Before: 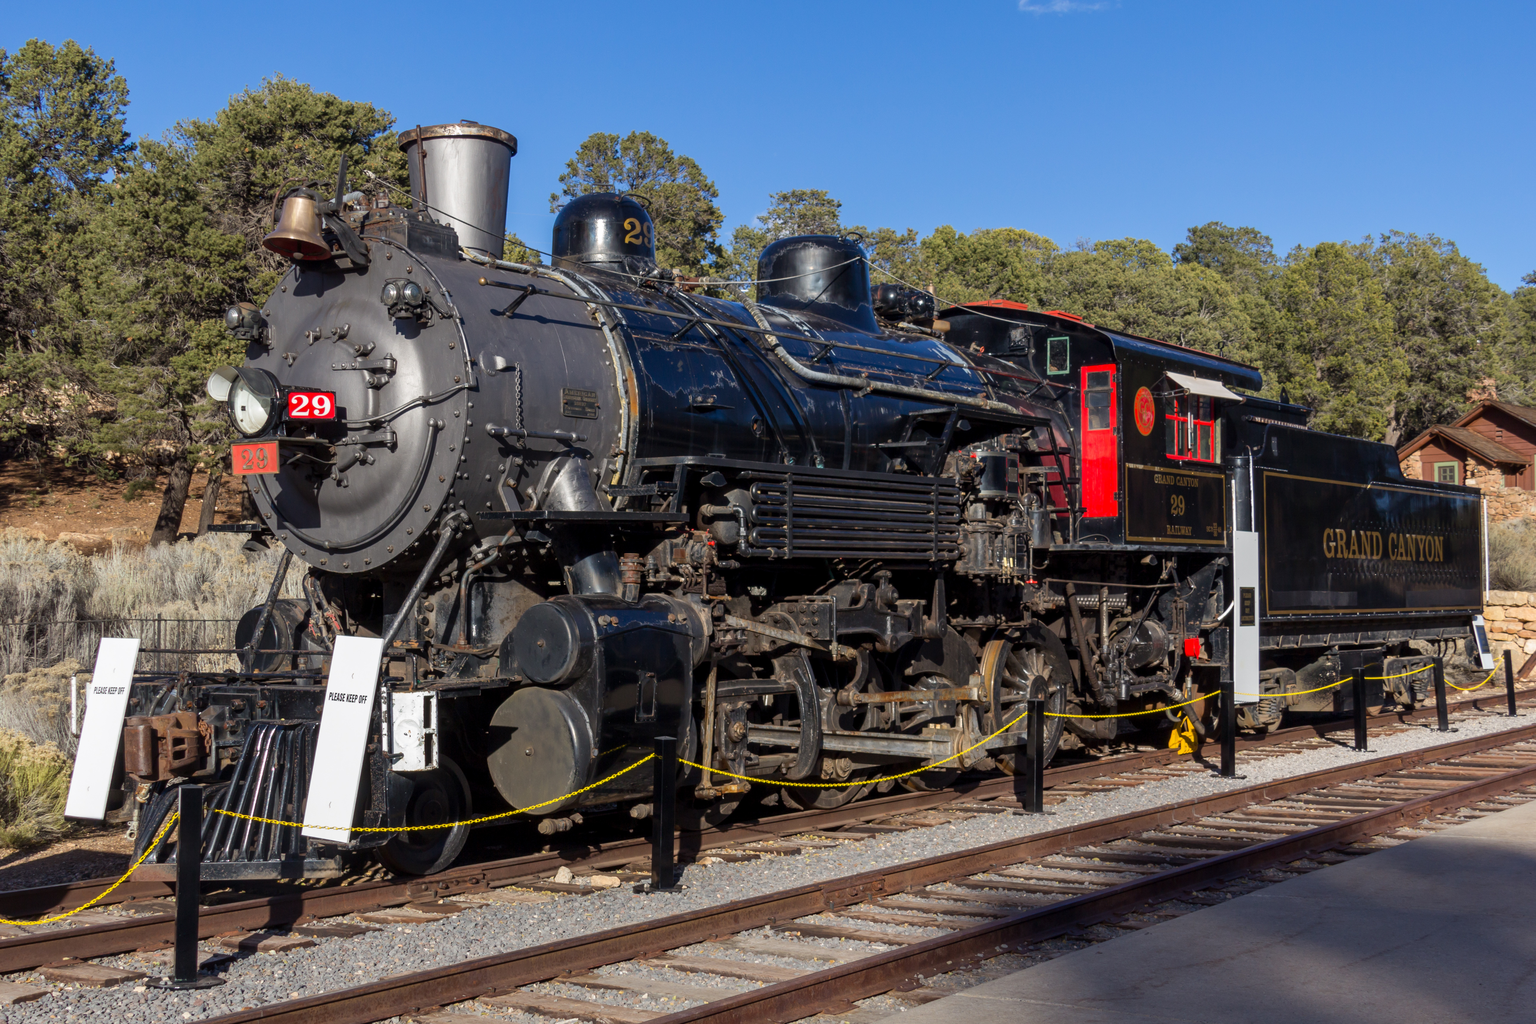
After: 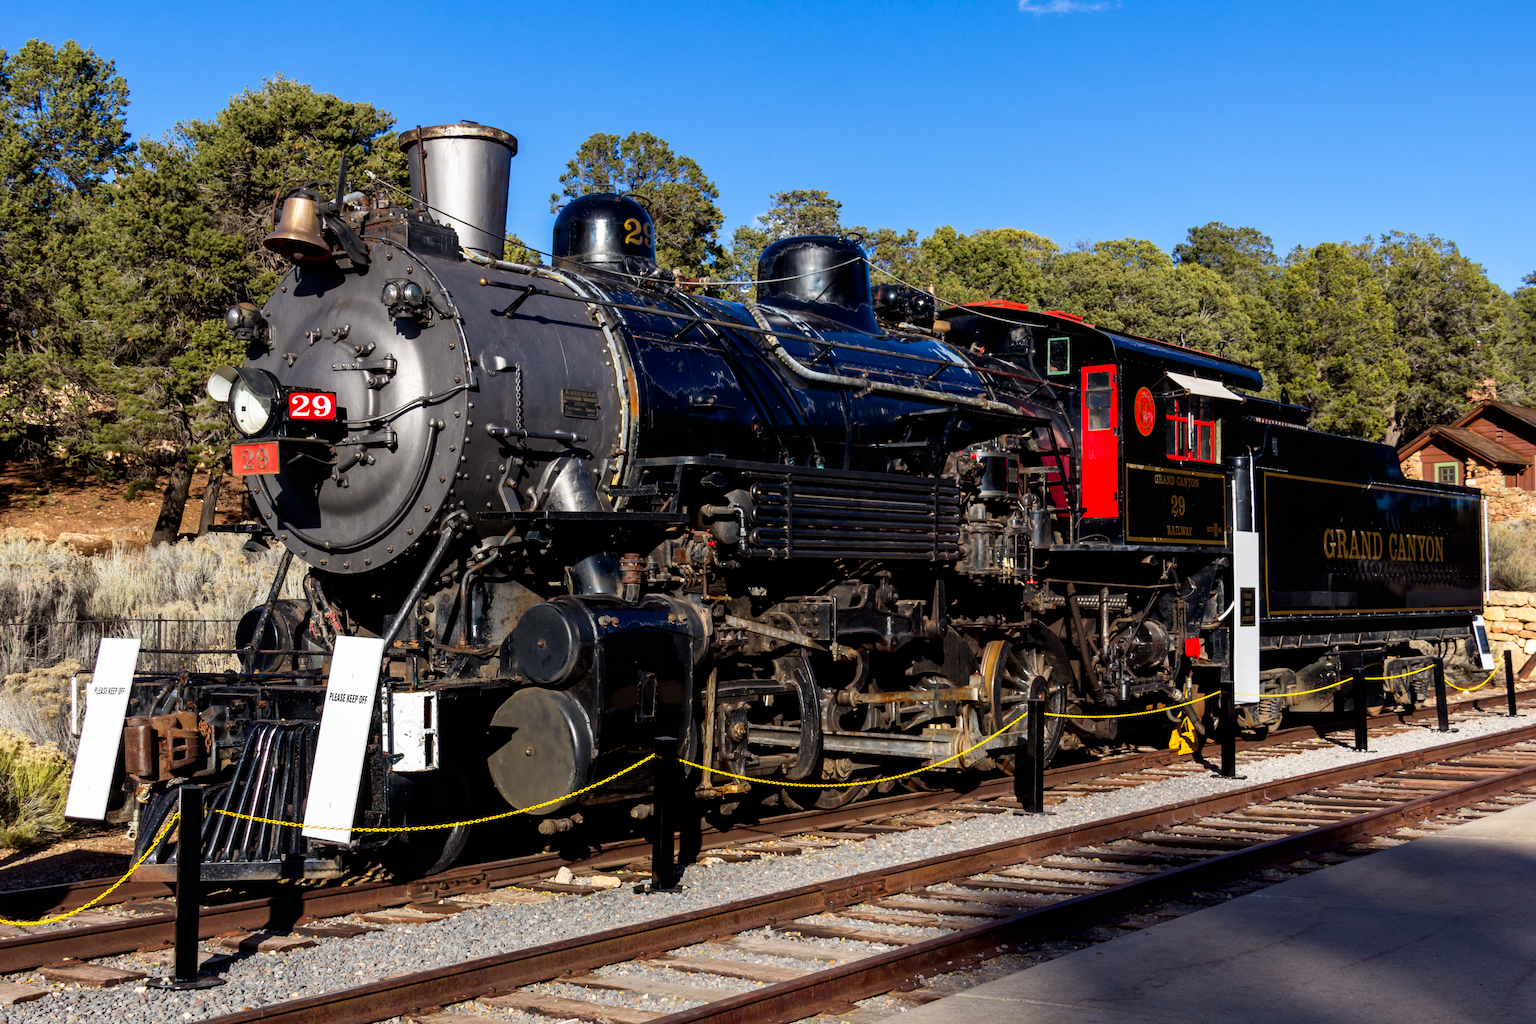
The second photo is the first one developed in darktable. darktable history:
tone curve: curves: ch0 [(0, 0) (0.003, 0) (0.011, 0.001) (0.025, 0.002) (0.044, 0.004) (0.069, 0.006) (0.1, 0.009) (0.136, 0.03) (0.177, 0.076) (0.224, 0.13) (0.277, 0.202) (0.335, 0.28) (0.399, 0.367) (0.468, 0.46) (0.543, 0.562) (0.623, 0.67) (0.709, 0.787) (0.801, 0.889) (0.898, 0.972) (1, 1)], preserve colors none
